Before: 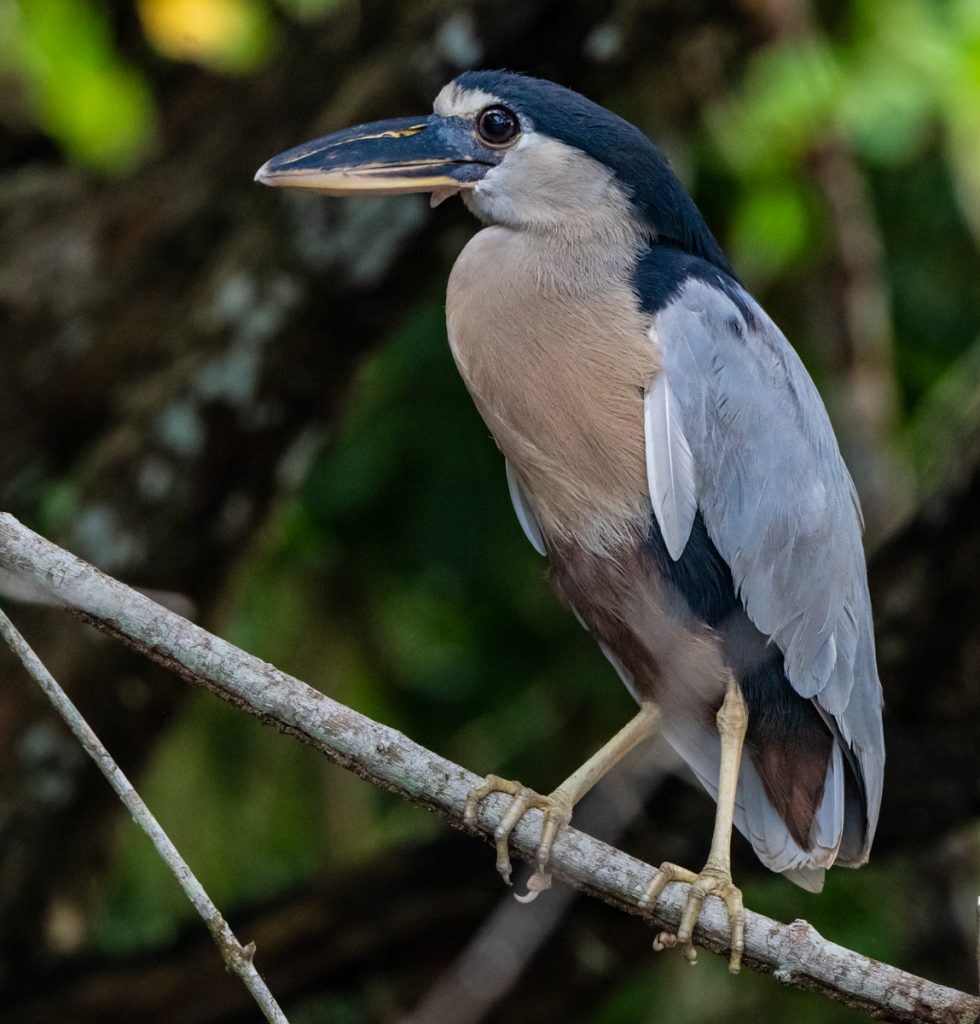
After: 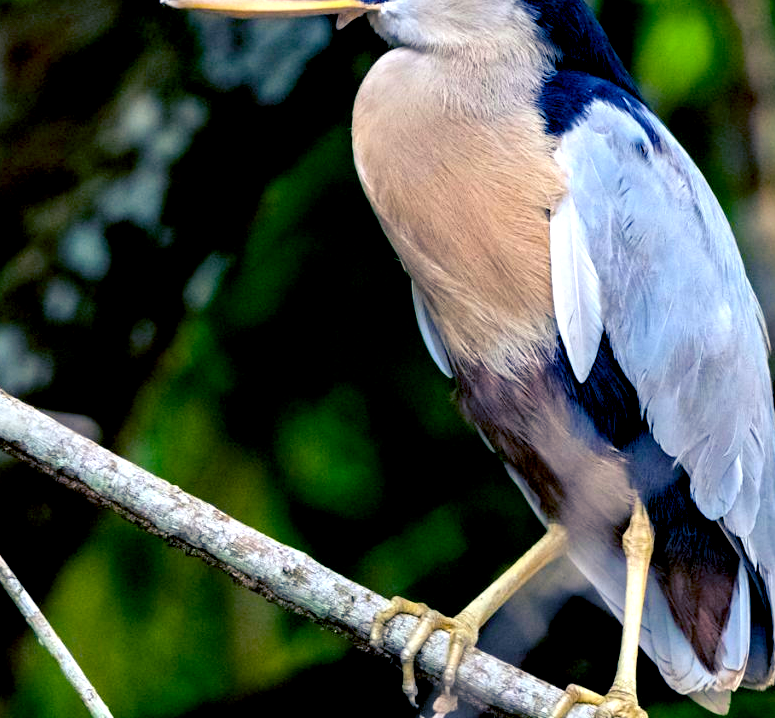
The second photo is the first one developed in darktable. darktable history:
exposure: black level correction 0.011, exposure 1.08 EV, compensate exposure bias true, compensate highlight preservation false
color balance rgb: shadows lift › luminance -40.848%, shadows lift › chroma 14.403%, shadows lift › hue 258.11°, power › luminance 0.777%, power › chroma 0.399%, power › hue 33.67°, perceptual saturation grading › global saturation 37.291%
crop: left 9.616%, top 17.428%, right 11.228%, bottom 12.395%
